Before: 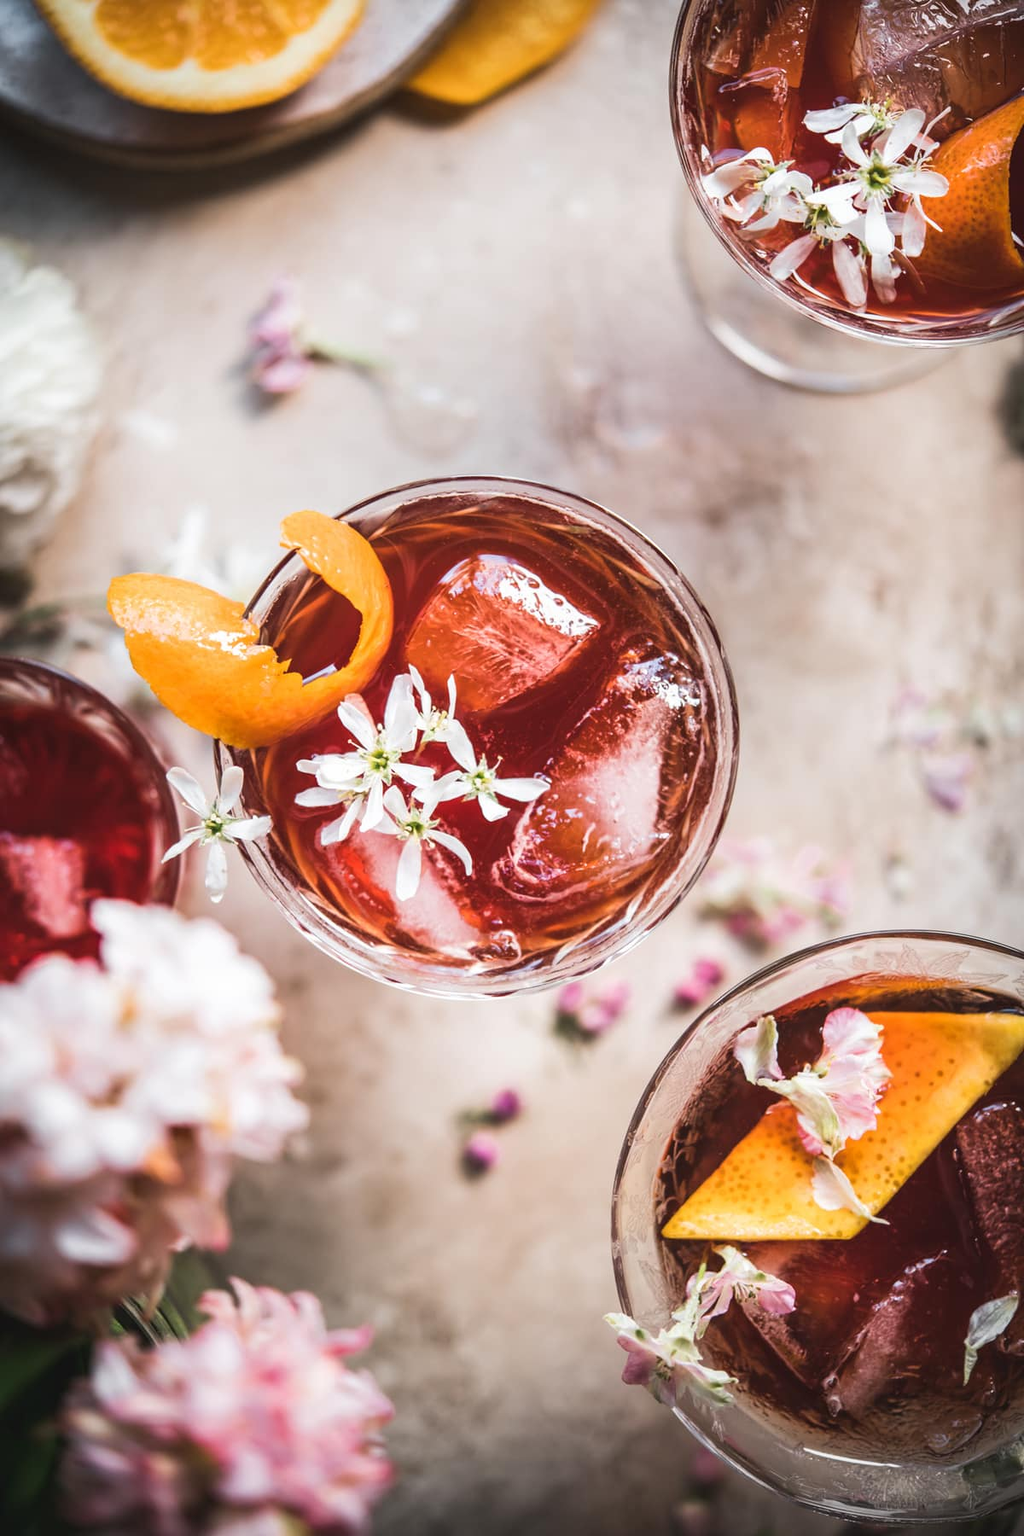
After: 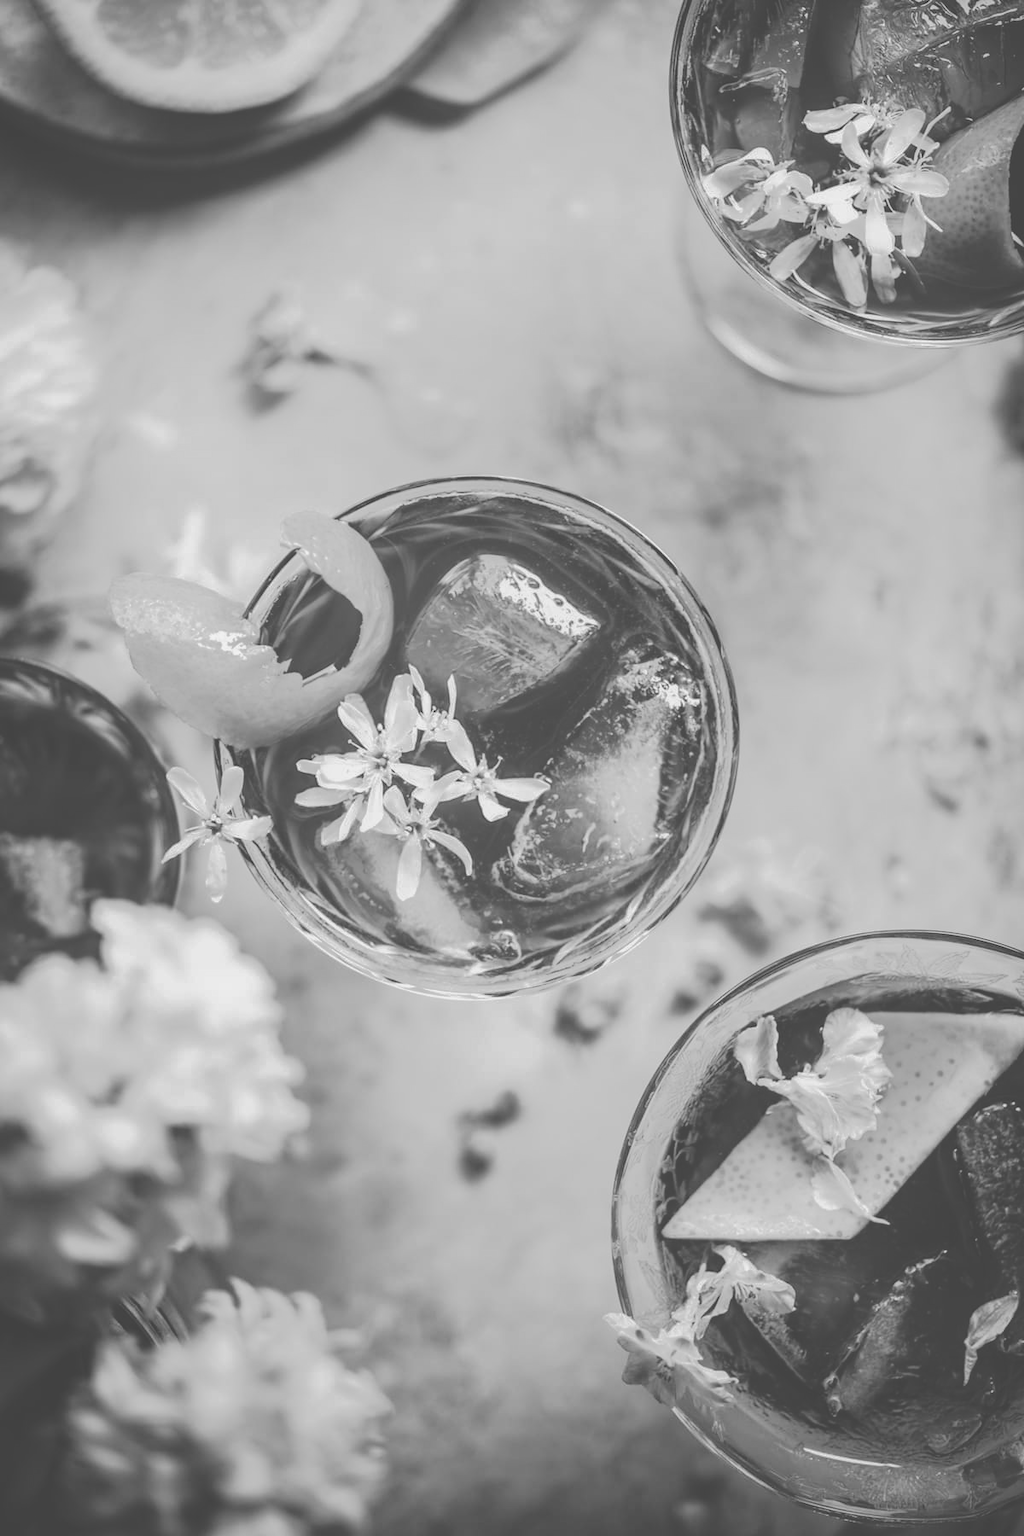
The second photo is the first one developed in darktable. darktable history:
monochrome: a -74.22, b 78.2
tone curve: curves: ch0 [(0, 0) (0.003, 0.278) (0.011, 0.282) (0.025, 0.282) (0.044, 0.29) (0.069, 0.295) (0.1, 0.306) (0.136, 0.316) (0.177, 0.33) (0.224, 0.358) (0.277, 0.403) (0.335, 0.451) (0.399, 0.505) (0.468, 0.558) (0.543, 0.611) (0.623, 0.679) (0.709, 0.751) (0.801, 0.815) (0.898, 0.863) (1, 1)], preserve colors none
